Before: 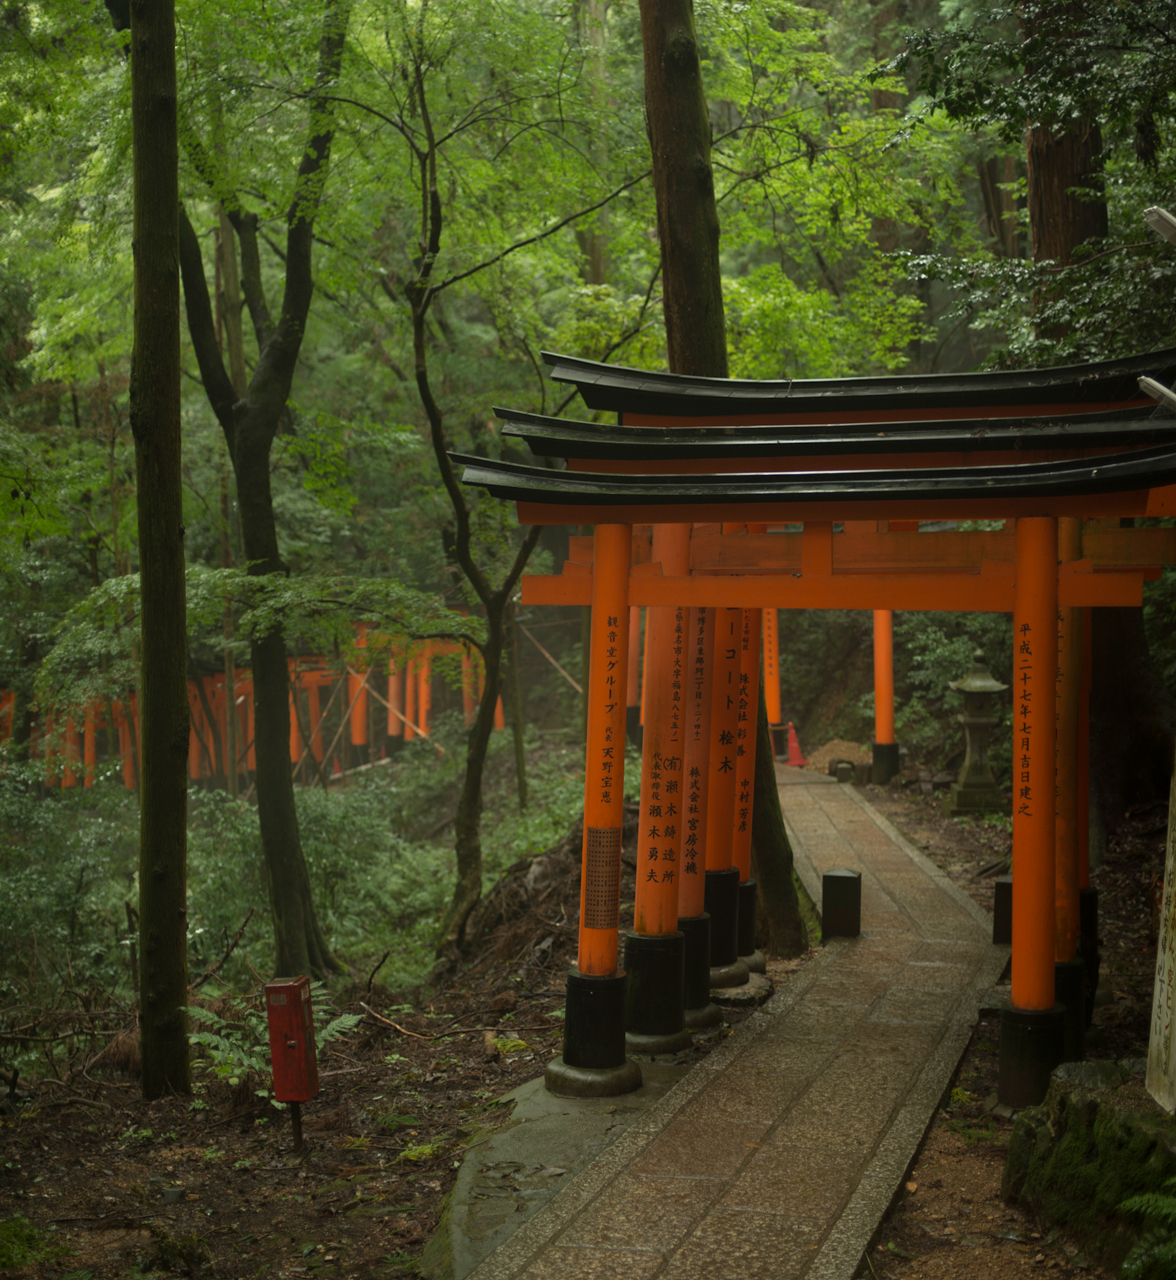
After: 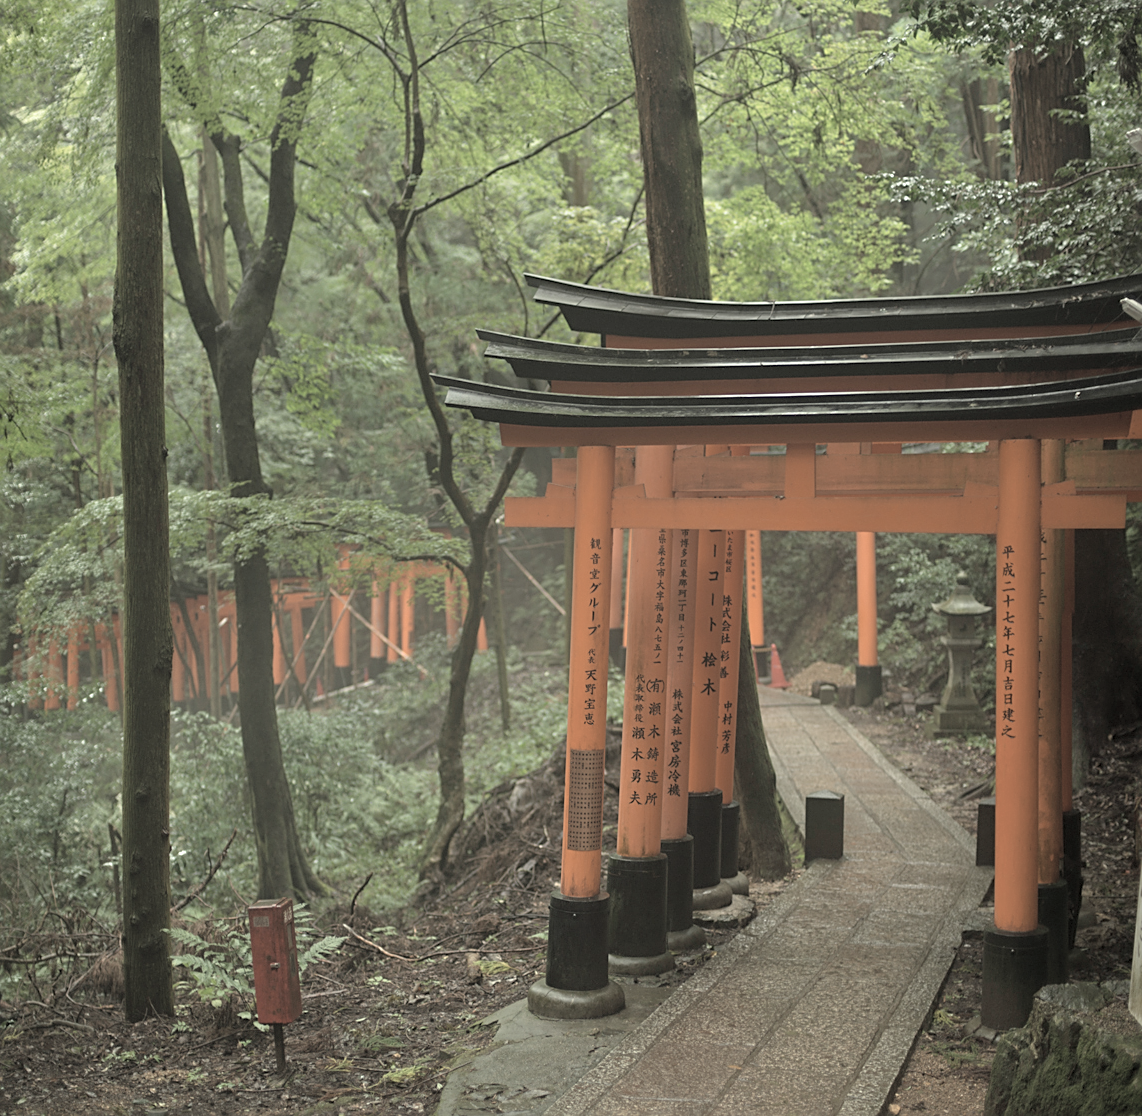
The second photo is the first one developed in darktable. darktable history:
contrast brightness saturation: brightness 0.18, saturation -0.5
tone equalizer: -8 EV 1 EV, -7 EV 1 EV, -6 EV 1 EV, -5 EV 1 EV, -4 EV 1 EV, -3 EV 0.75 EV, -2 EV 0.5 EV, -1 EV 0.25 EV
sharpen: on, module defaults
crop: left 1.507%, top 6.147%, right 1.379%, bottom 6.637%
